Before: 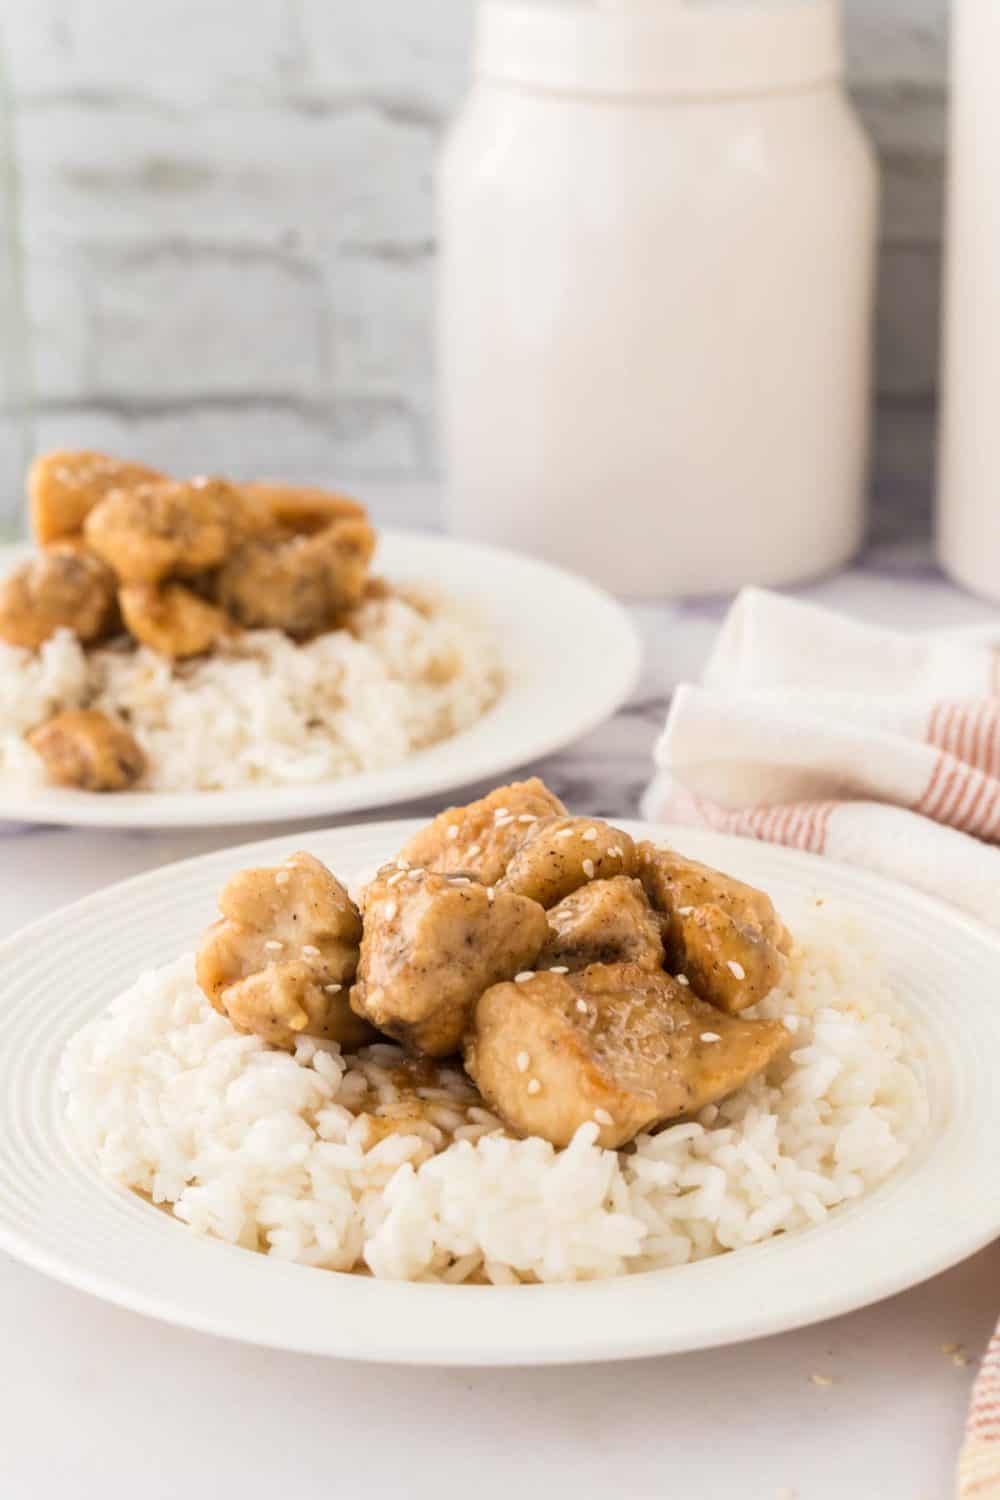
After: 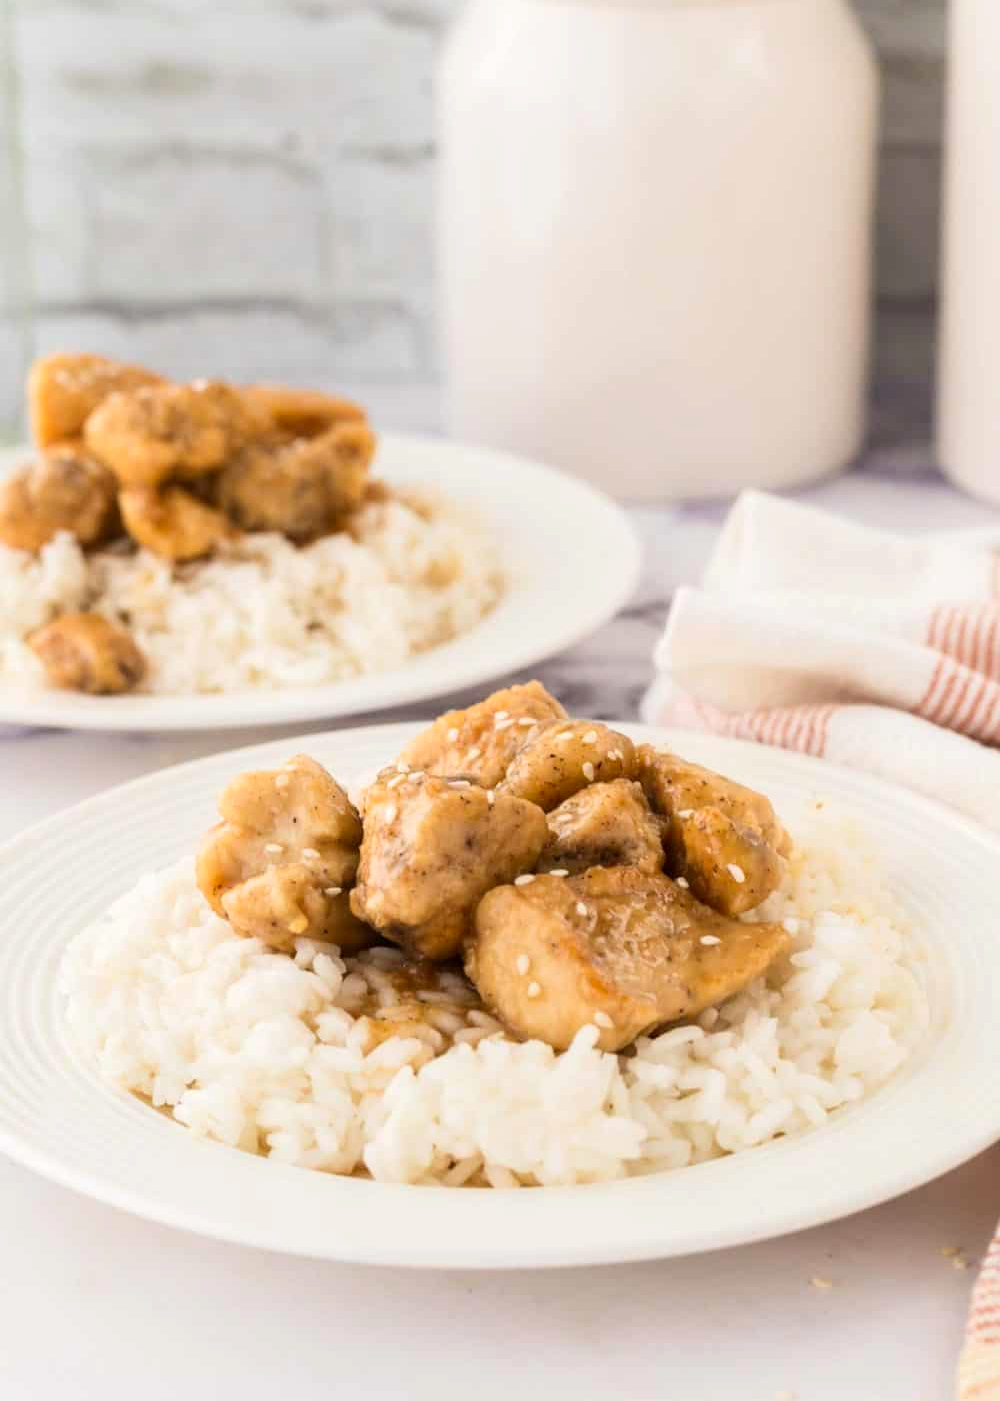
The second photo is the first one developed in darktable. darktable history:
contrast brightness saturation: contrast 0.103, brightness 0.026, saturation 0.093
crop and rotate: top 6.573%
